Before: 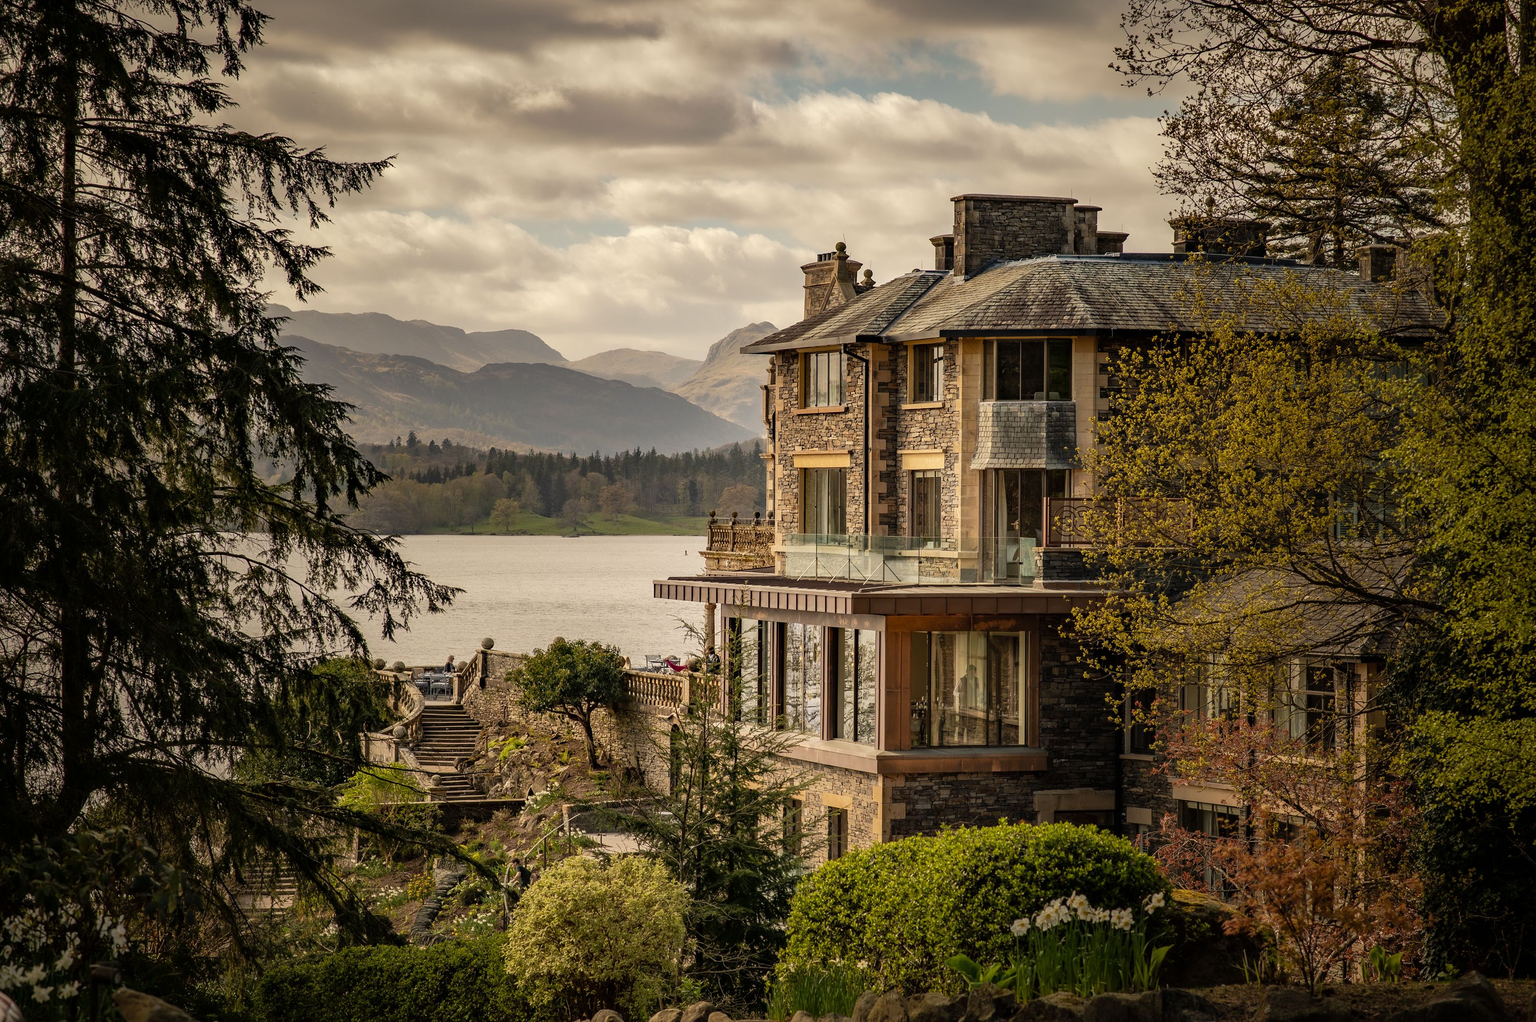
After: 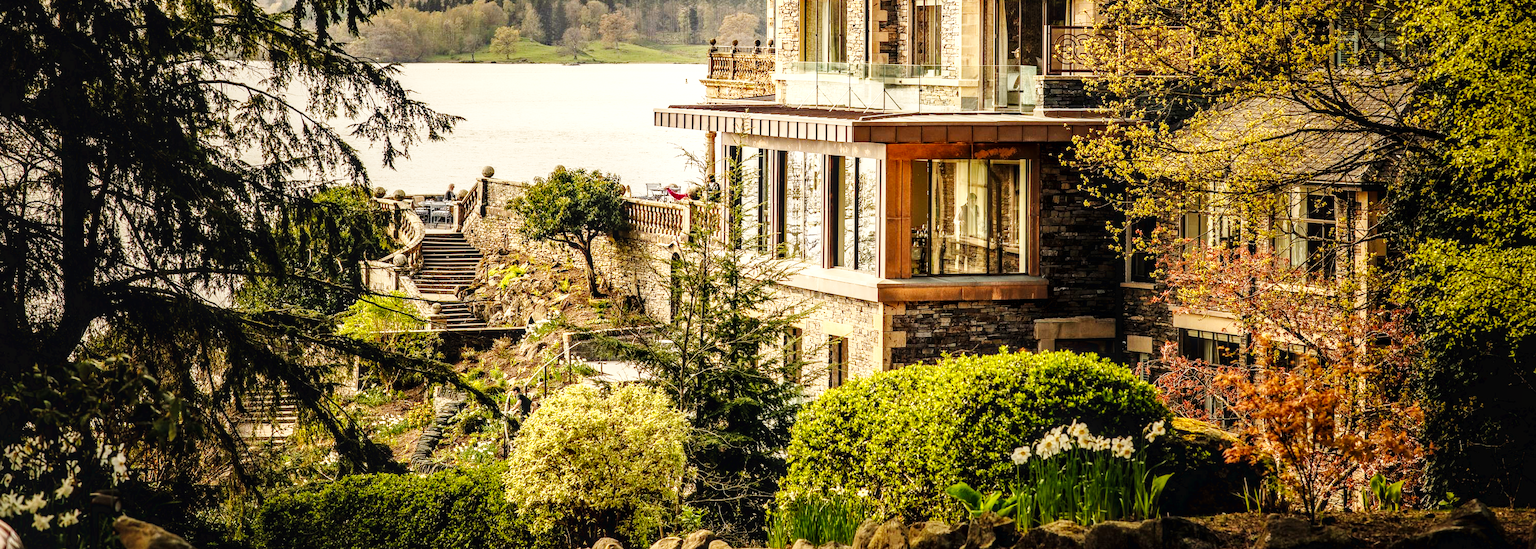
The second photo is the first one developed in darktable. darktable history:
local contrast: detail 130%
color correction: highlights b* 3
base curve: curves: ch0 [(0, 0.003) (0.001, 0.002) (0.006, 0.004) (0.02, 0.022) (0.048, 0.086) (0.094, 0.234) (0.162, 0.431) (0.258, 0.629) (0.385, 0.8) (0.548, 0.918) (0.751, 0.988) (1, 1)], preserve colors none
exposure: black level correction 0.001, exposure 0.5 EV, compensate exposure bias true, compensate highlight preservation false
crop and rotate: top 46.237%
